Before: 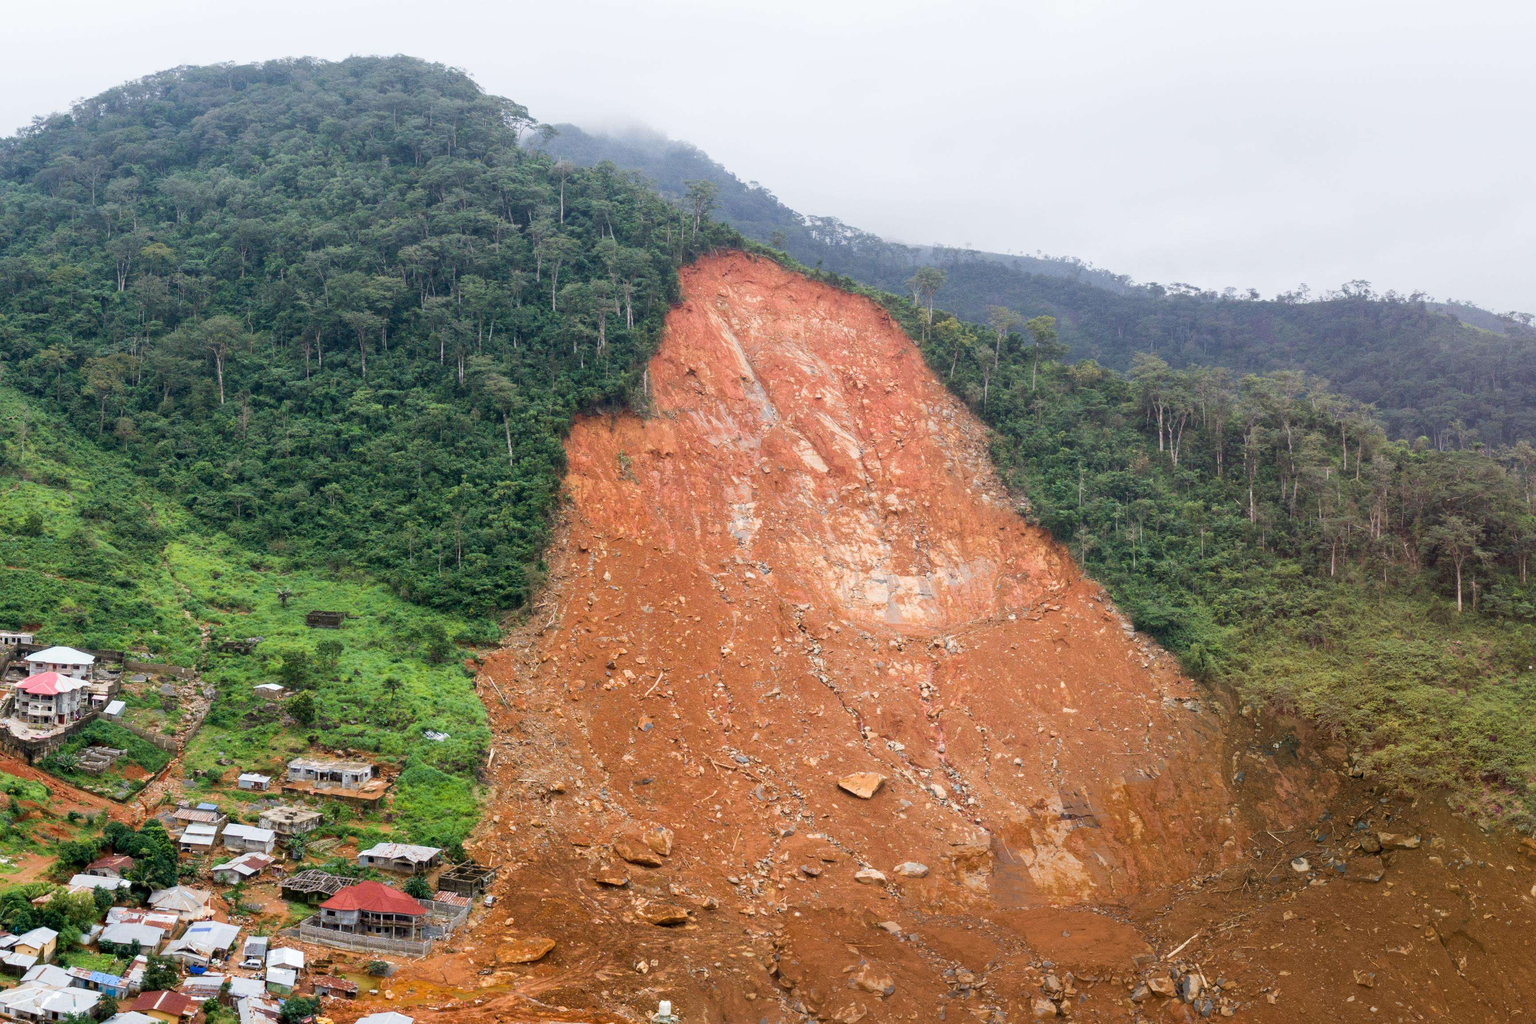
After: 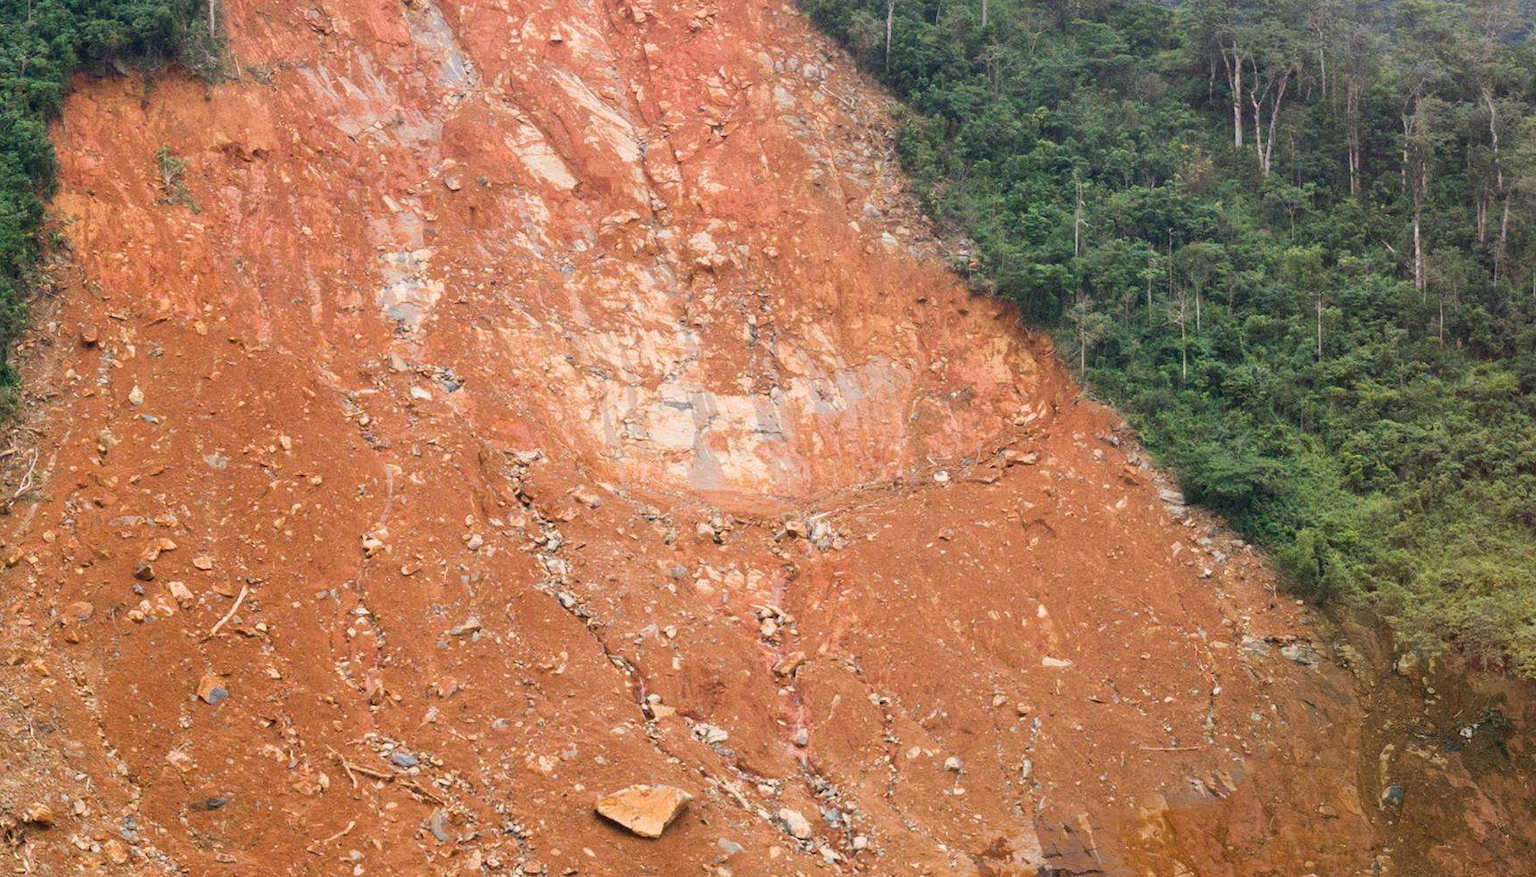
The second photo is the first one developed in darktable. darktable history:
crop: left 35.08%, top 36.853%, right 14.619%, bottom 20.017%
